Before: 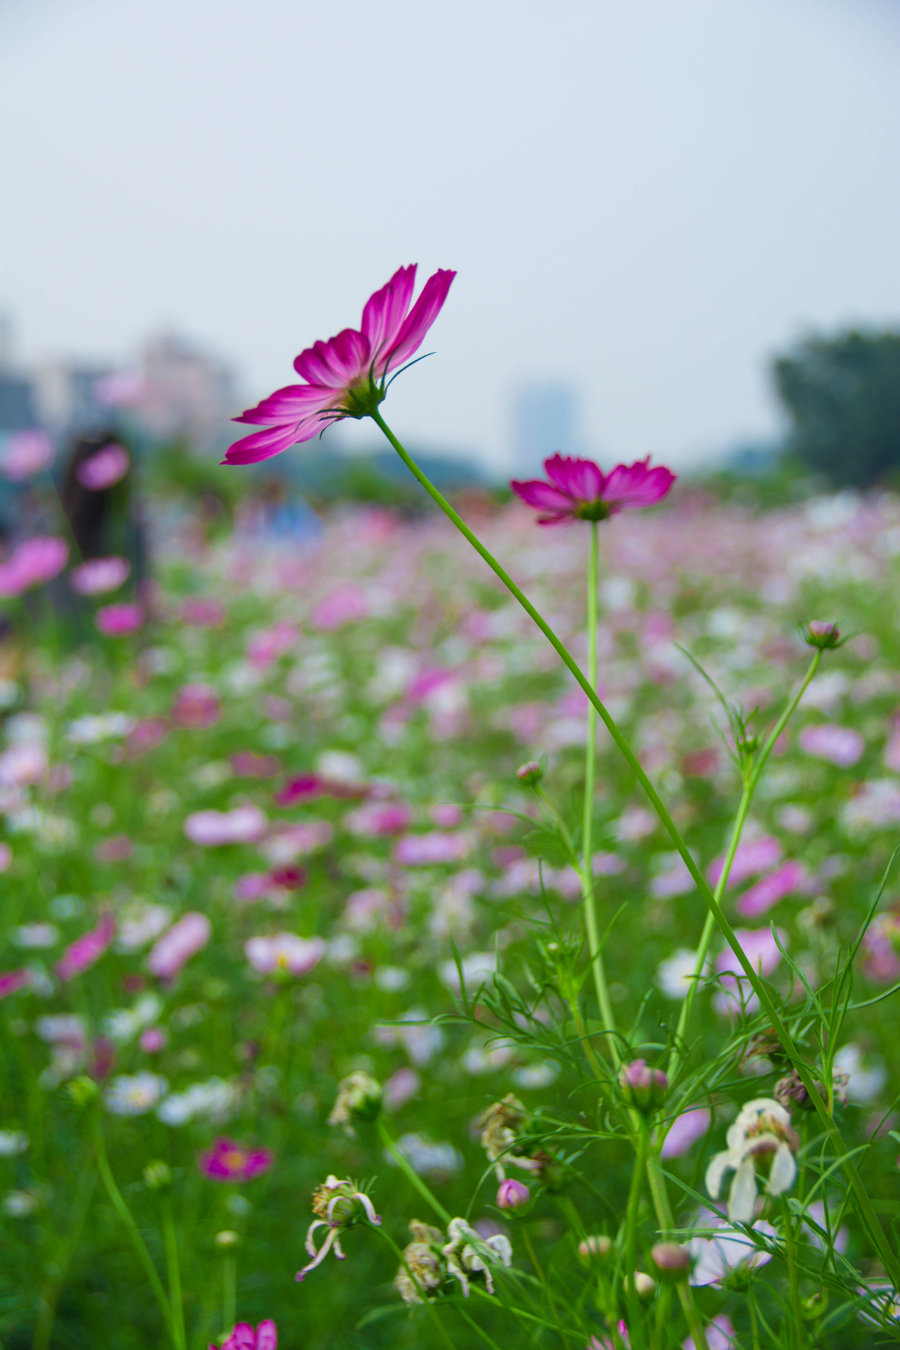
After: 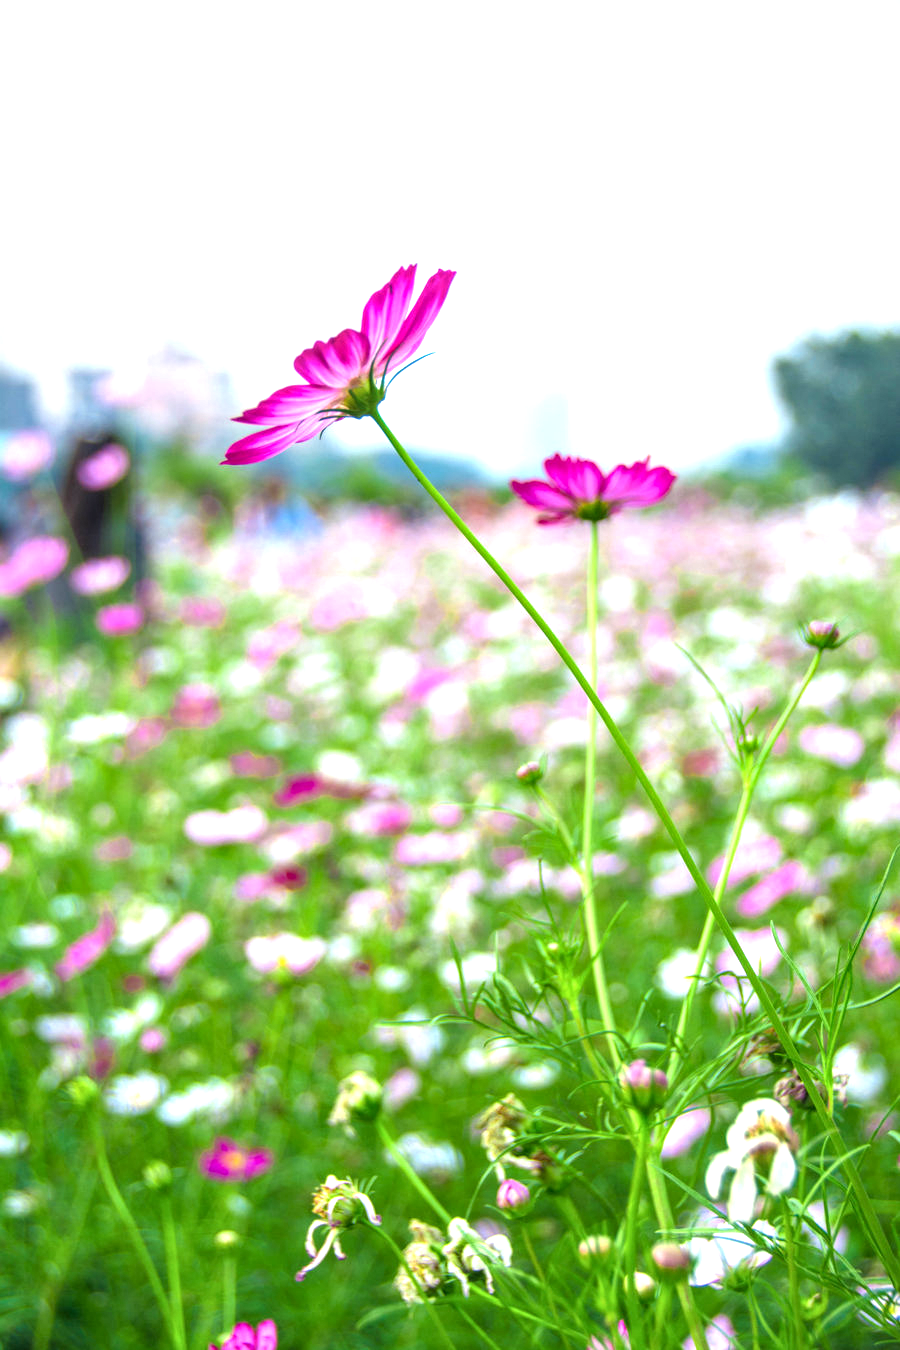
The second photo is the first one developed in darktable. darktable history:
exposure: black level correction 0, exposure 1.284 EV, compensate exposure bias true, compensate highlight preservation false
local contrast: detail 130%
